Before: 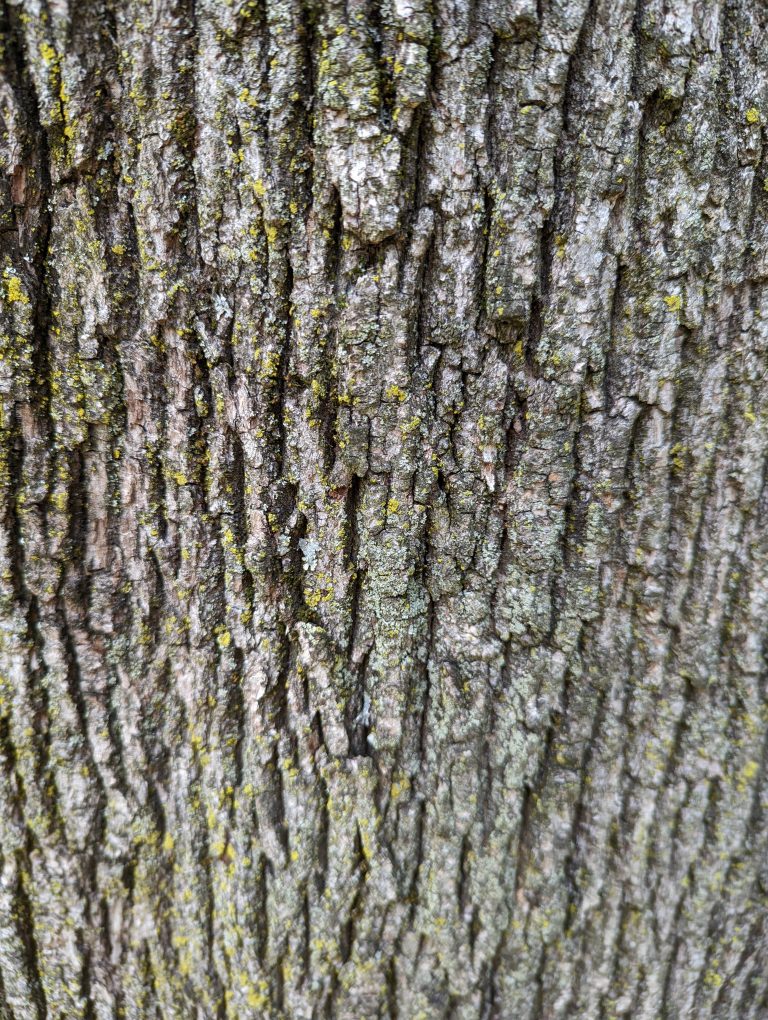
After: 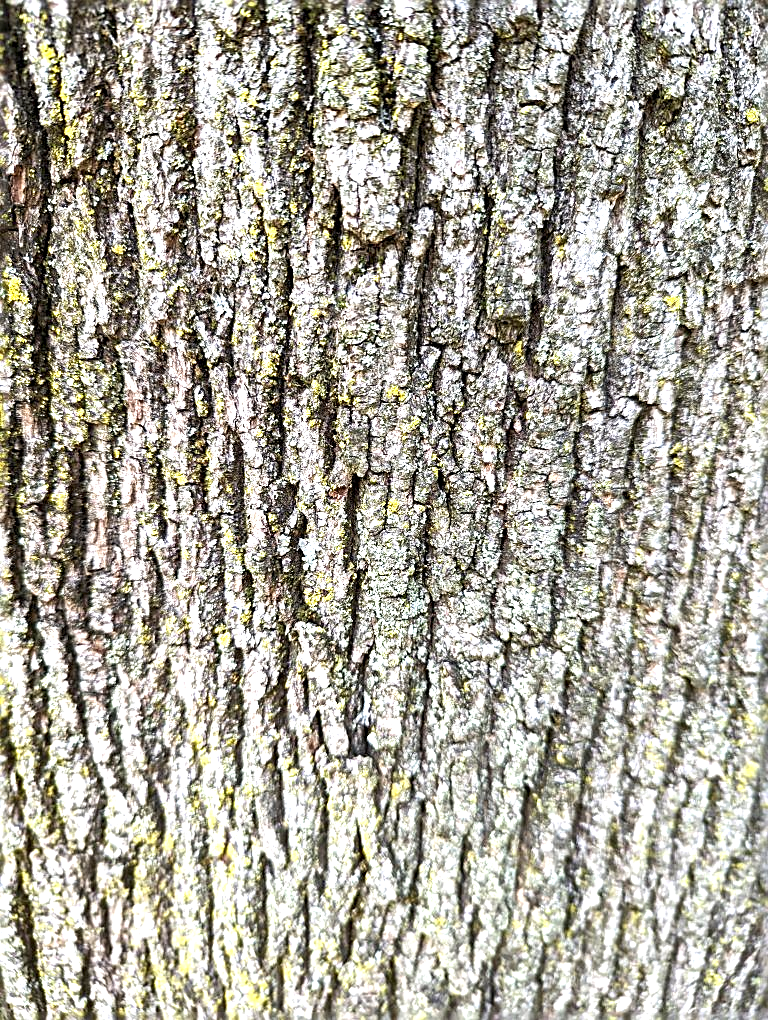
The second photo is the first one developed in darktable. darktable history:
sharpen: radius 3.005, amount 0.756
tone equalizer: smoothing diameter 24.95%, edges refinement/feathering 6.26, preserve details guided filter
exposure: black level correction 0, exposure 1.199 EV, compensate exposure bias true, compensate highlight preservation false
